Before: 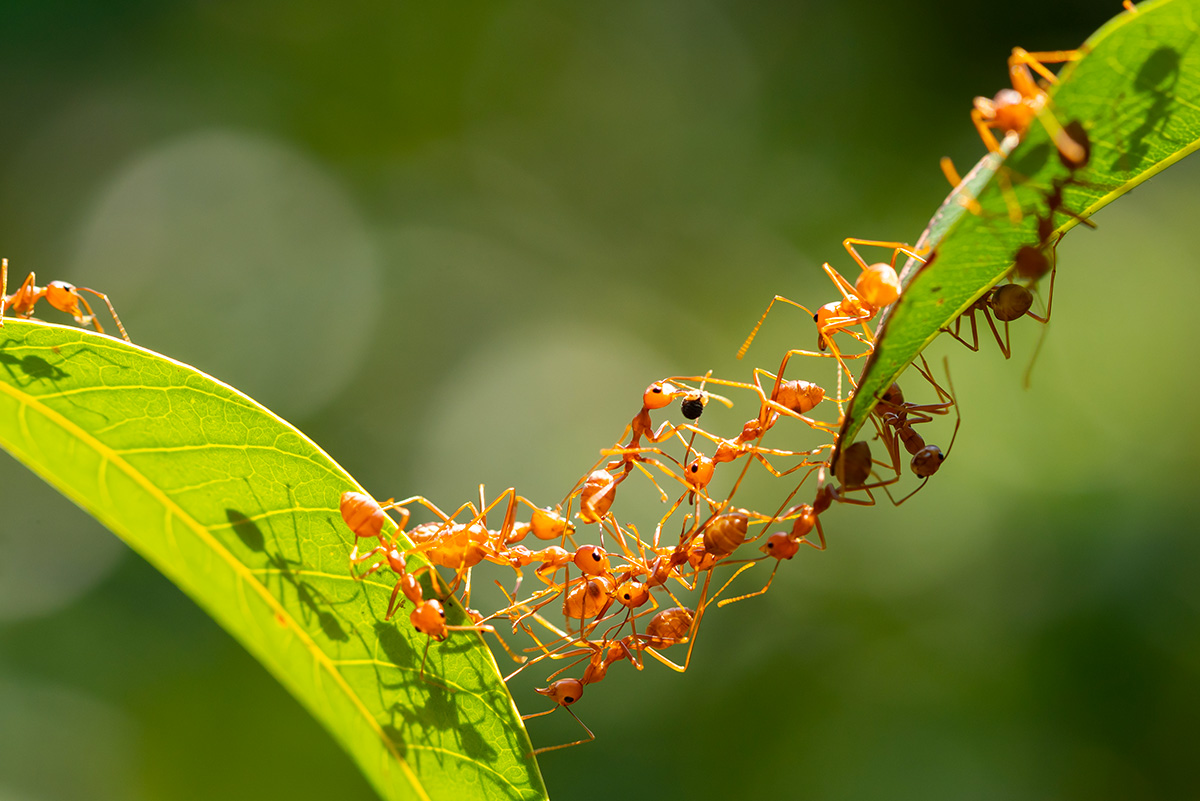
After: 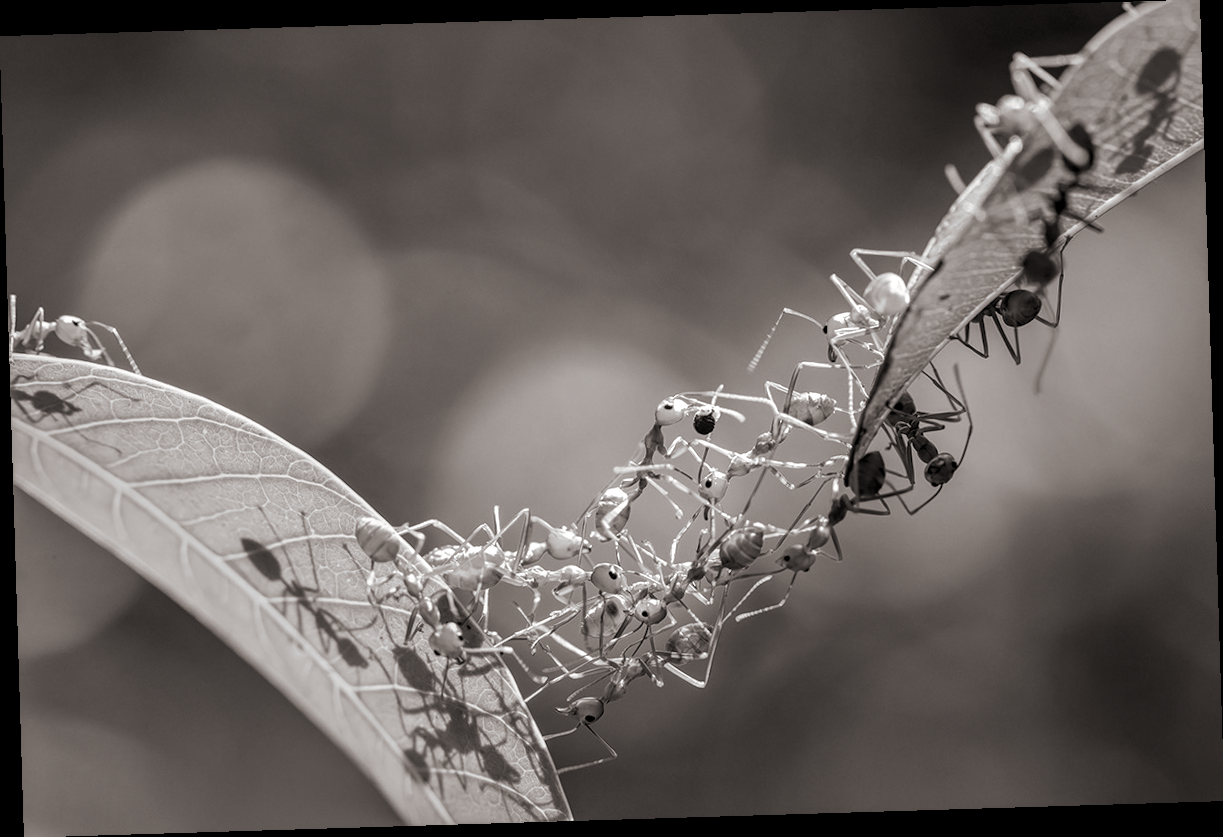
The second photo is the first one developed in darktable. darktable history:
rotate and perspective: rotation -1.75°, automatic cropping off
split-toning: shadows › hue 26°, shadows › saturation 0.09, highlights › hue 40°, highlights › saturation 0.18, balance -63, compress 0%
monochrome: a 16.06, b 15.48, size 1
local contrast: highlights 20%, detail 150%
color balance rgb: perceptual saturation grading › global saturation 20%, perceptual saturation grading › highlights -25%, perceptual saturation grading › shadows 50%
